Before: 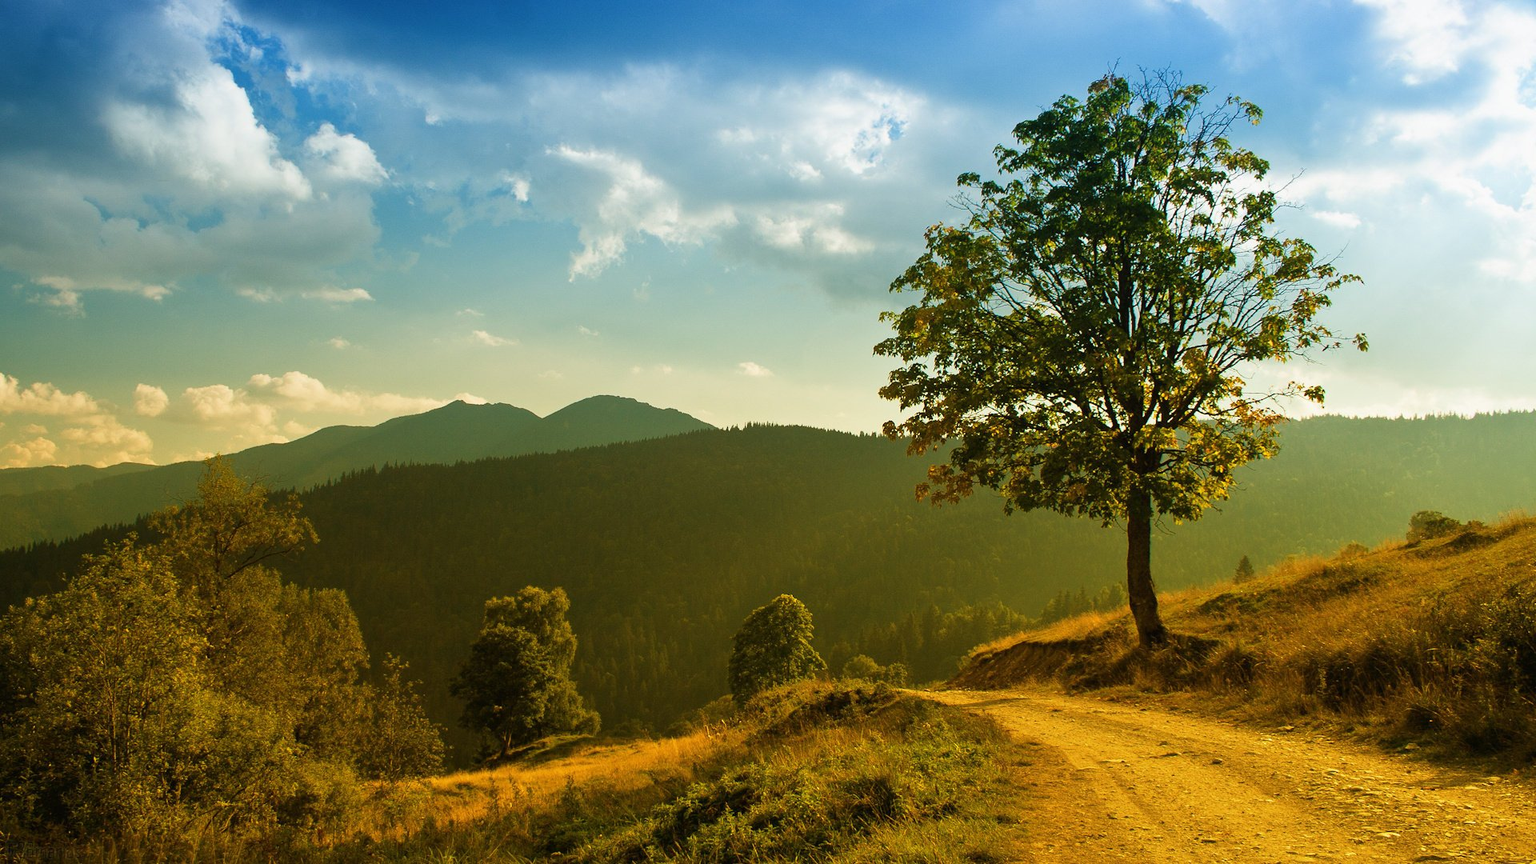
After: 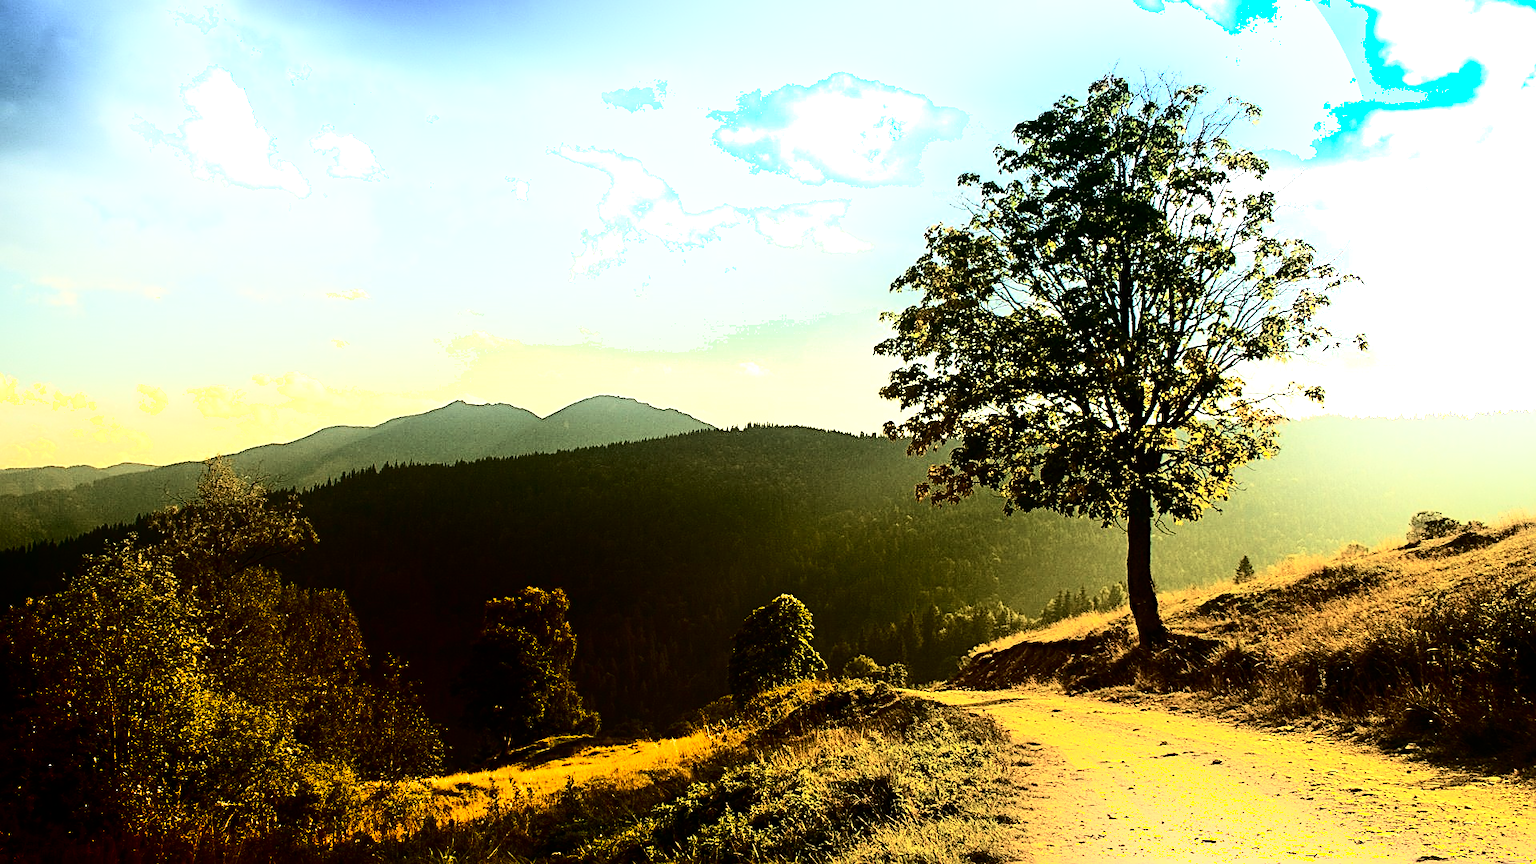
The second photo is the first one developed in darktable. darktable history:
shadows and highlights: shadows -90, highlights 90, soften with gaussian
sharpen: radius 2.531, amount 0.628
tone equalizer: -8 EV -1.08 EV, -7 EV -1.01 EV, -6 EV -0.867 EV, -5 EV -0.578 EV, -3 EV 0.578 EV, -2 EV 0.867 EV, -1 EV 1.01 EV, +0 EV 1.08 EV, edges refinement/feathering 500, mask exposure compensation -1.57 EV, preserve details no
tone curve: curves: ch0 [(0, 0) (0.003, 0.001) (0.011, 0.004) (0.025, 0.009) (0.044, 0.016) (0.069, 0.025) (0.1, 0.036) (0.136, 0.059) (0.177, 0.103) (0.224, 0.175) (0.277, 0.274) (0.335, 0.395) (0.399, 0.52) (0.468, 0.635) (0.543, 0.733) (0.623, 0.817) (0.709, 0.888) (0.801, 0.93) (0.898, 0.964) (1, 1)], color space Lab, independent channels, preserve colors none
